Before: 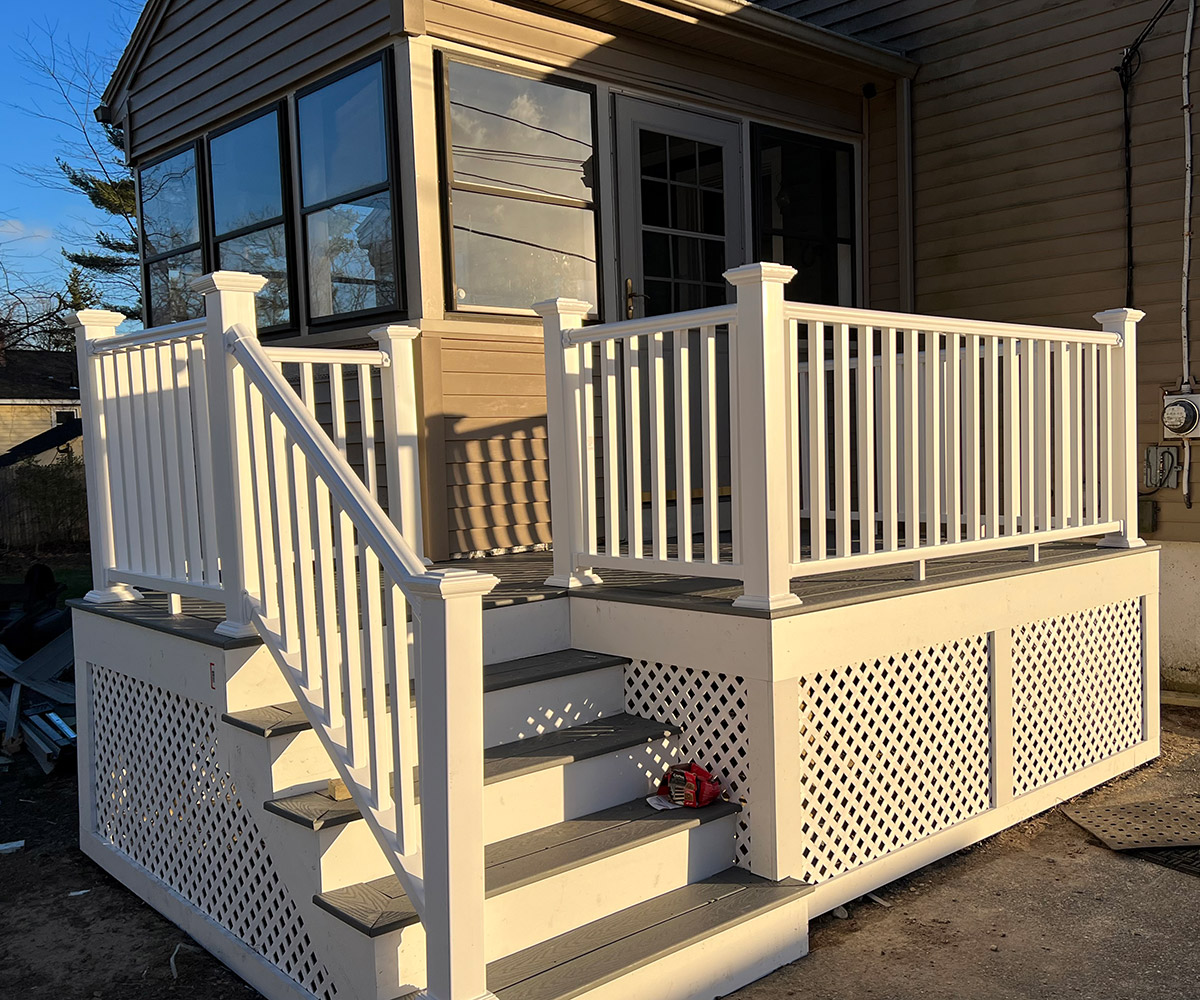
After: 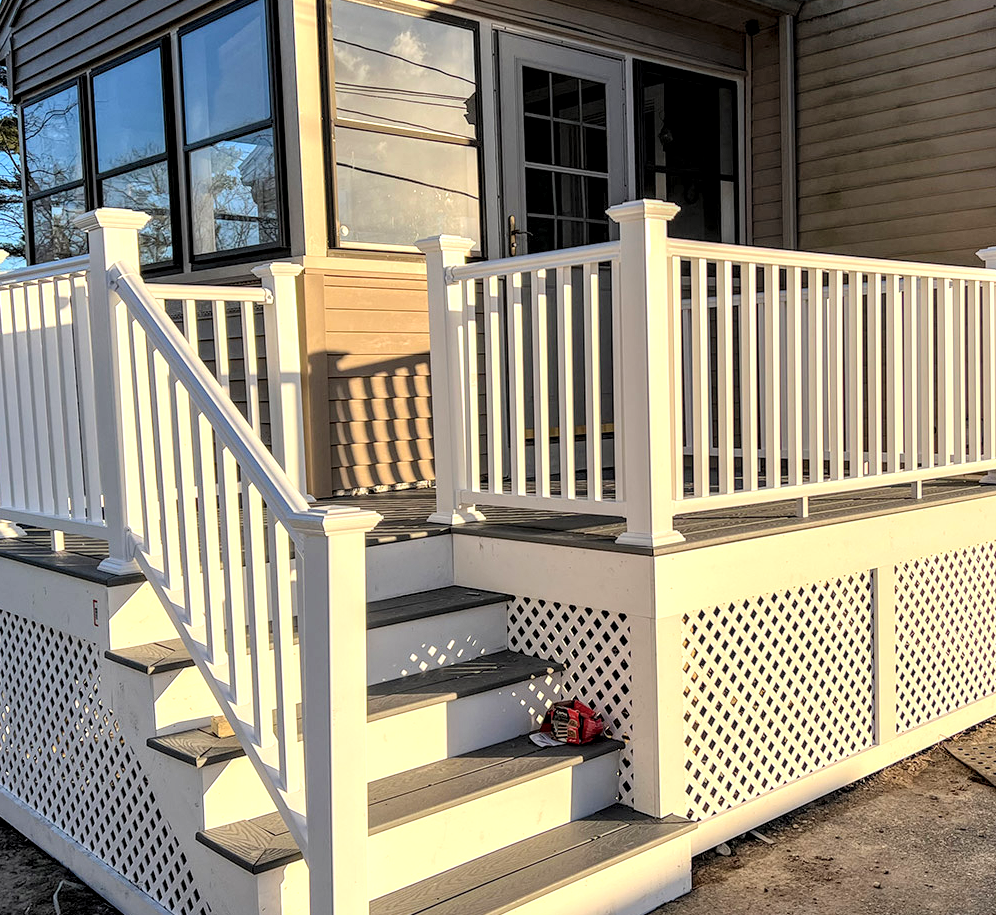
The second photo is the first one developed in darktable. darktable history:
contrast brightness saturation: contrast 0.101, brightness 0.318, saturation 0.144
crop: left 9.793%, top 6.321%, right 7.178%, bottom 2.145%
local contrast: highlights 21%, shadows 70%, detail 170%
